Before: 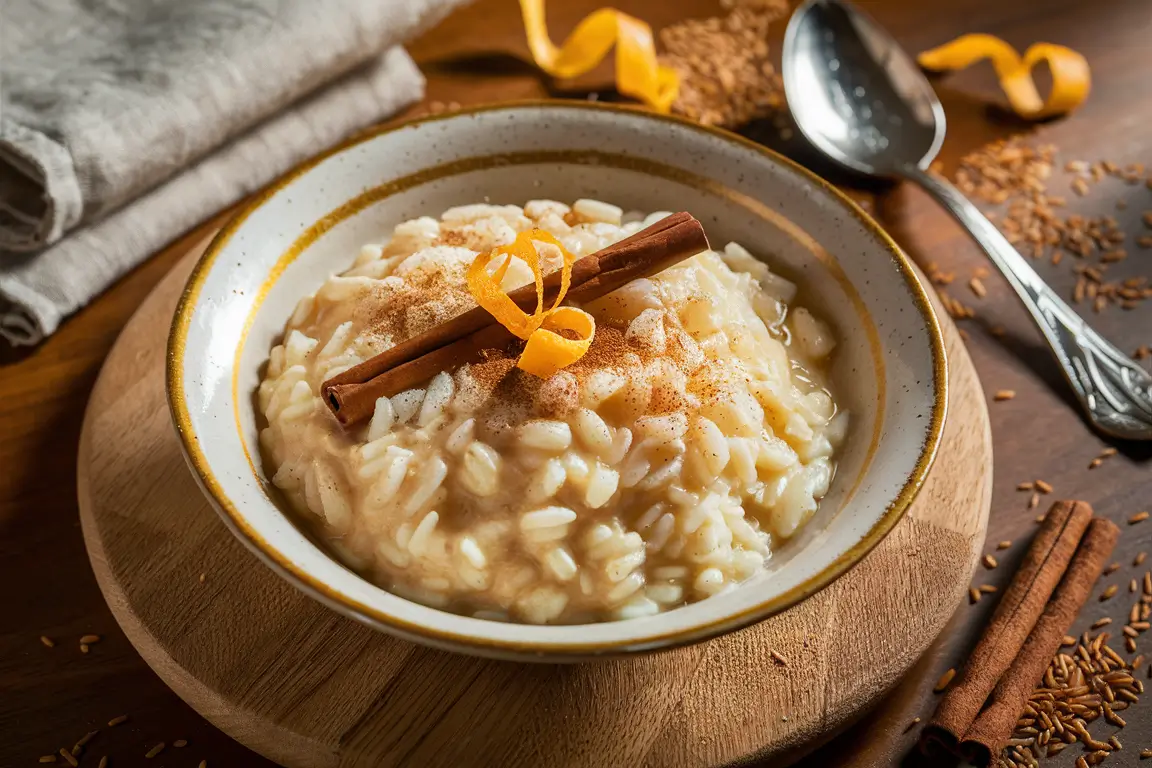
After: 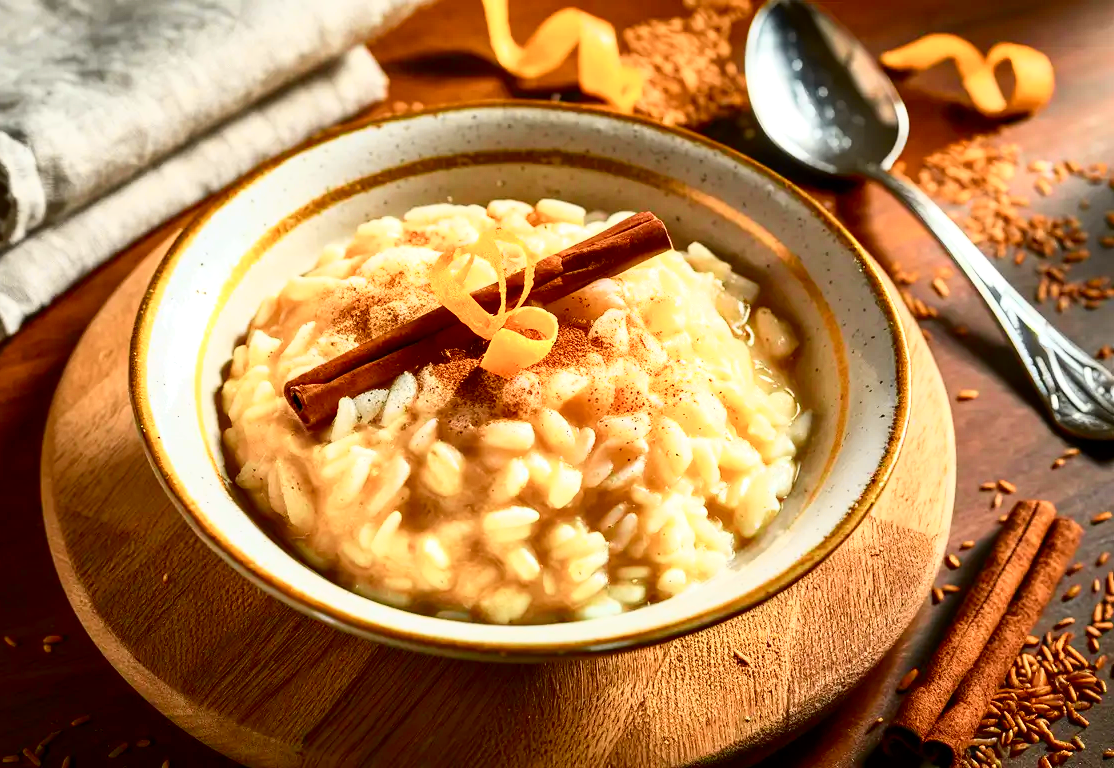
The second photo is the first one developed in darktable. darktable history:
exposure: black level correction 0.001, exposure 0.5 EV, compensate exposure bias true, compensate highlight preservation false
tone curve: curves: ch0 [(0, 0) (0.187, 0.12) (0.384, 0.363) (0.618, 0.698) (0.754, 0.857) (0.875, 0.956) (1, 0.987)]; ch1 [(0, 0) (0.402, 0.36) (0.476, 0.466) (0.501, 0.501) (0.518, 0.514) (0.564, 0.608) (0.614, 0.664) (0.692, 0.744) (1, 1)]; ch2 [(0, 0) (0.435, 0.412) (0.483, 0.481) (0.503, 0.503) (0.522, 0.535) (0.563, 0.601) (0.627, 0.699) (0.699, 0.753) (0.997, 0.858)], color space Lab, independent channels
crop and rotate: left 3.238%
